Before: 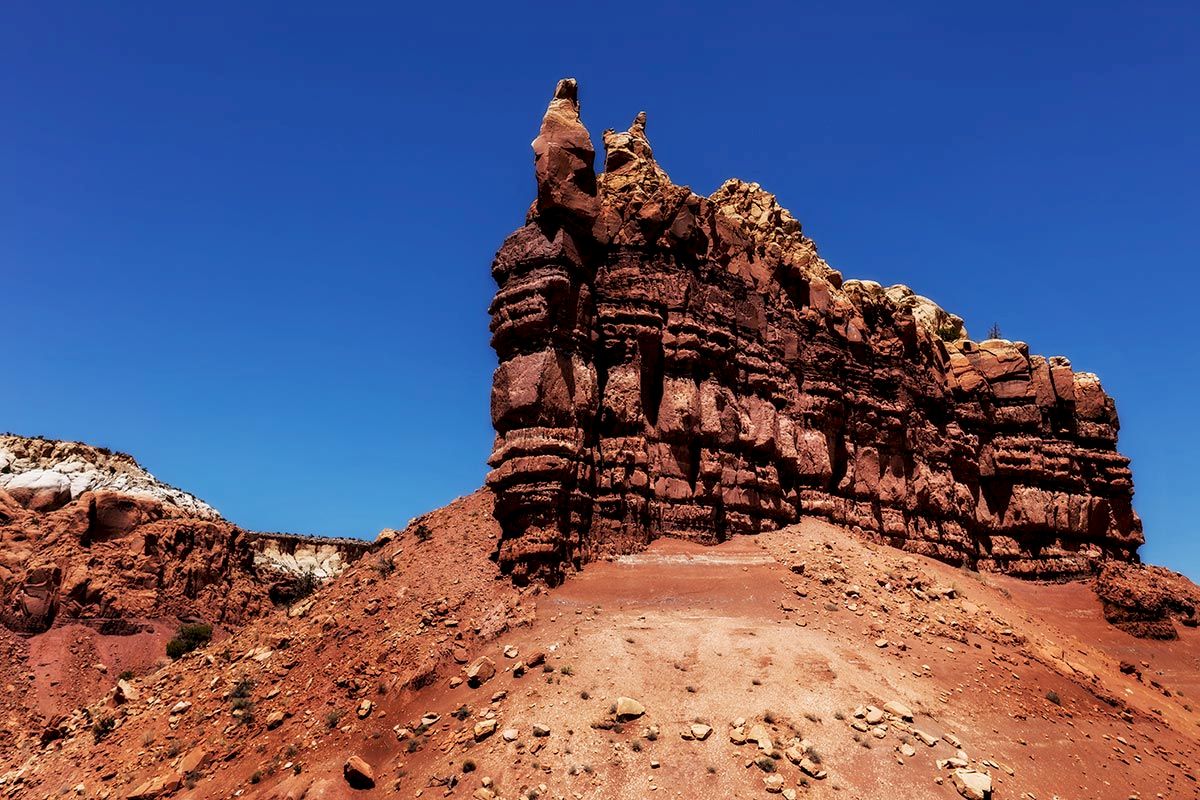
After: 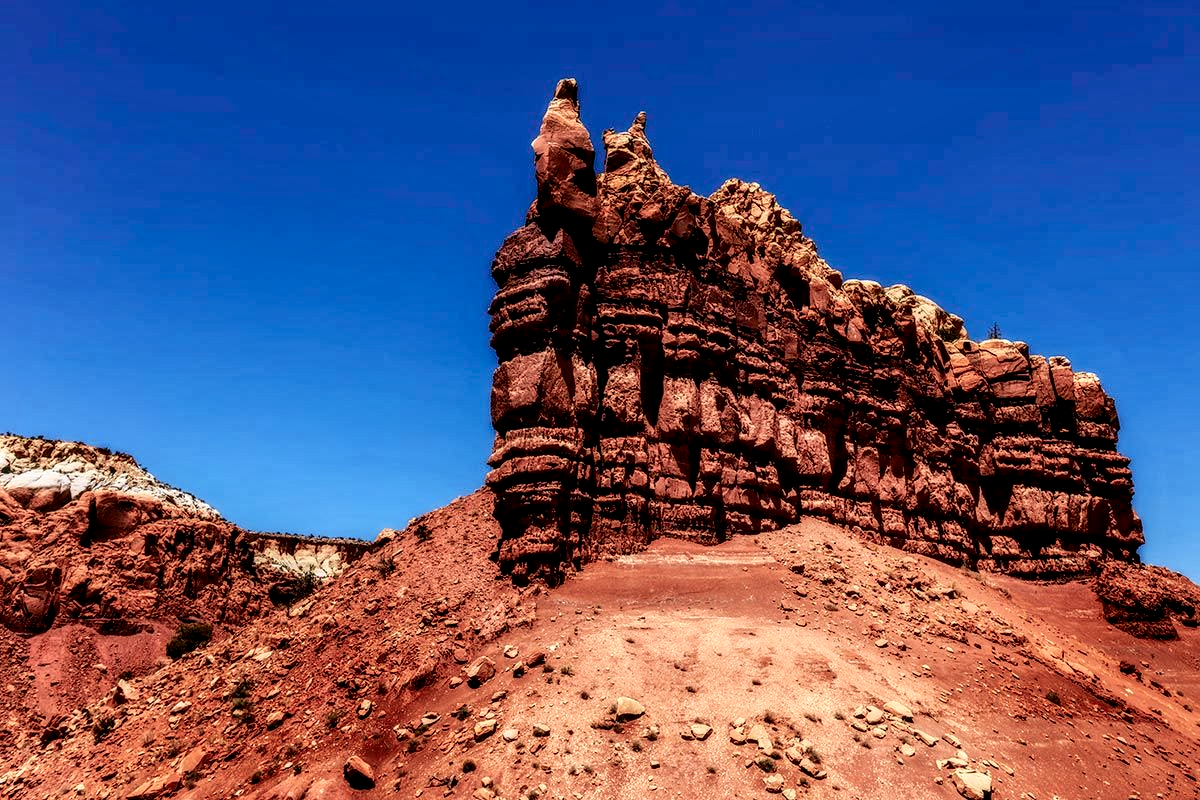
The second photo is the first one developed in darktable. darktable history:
tone curve: curves: ch0 [(0, 0.021) (0.049, 0.044) (0.158, 0.113) (0.351, 0.331) (0.485, 0.505) (0.656, 0.696) (0.868, 0.887) (1, 0.969)]; ch1 [(0, 0) (0.322, 0.328) (0.434, 0.438) (0.473, 0.477) (0.502, 0.503) (0.522, 0.526) (0.564, 0.591) (0.602, 0.632) (0.677, 0.701) (0.859, 0.885) (1, 1)]; ch2 [(0, 0) (0.33, 0.301) (0.452, 0.434) (0.502, 0.505) (0.535, 0.554) (0.565, 0.598) (0.618, 0.629) (1, 1)], color space Lab, independent channels, preserve colors none
local contrast: highlights 25%, detail 150%
